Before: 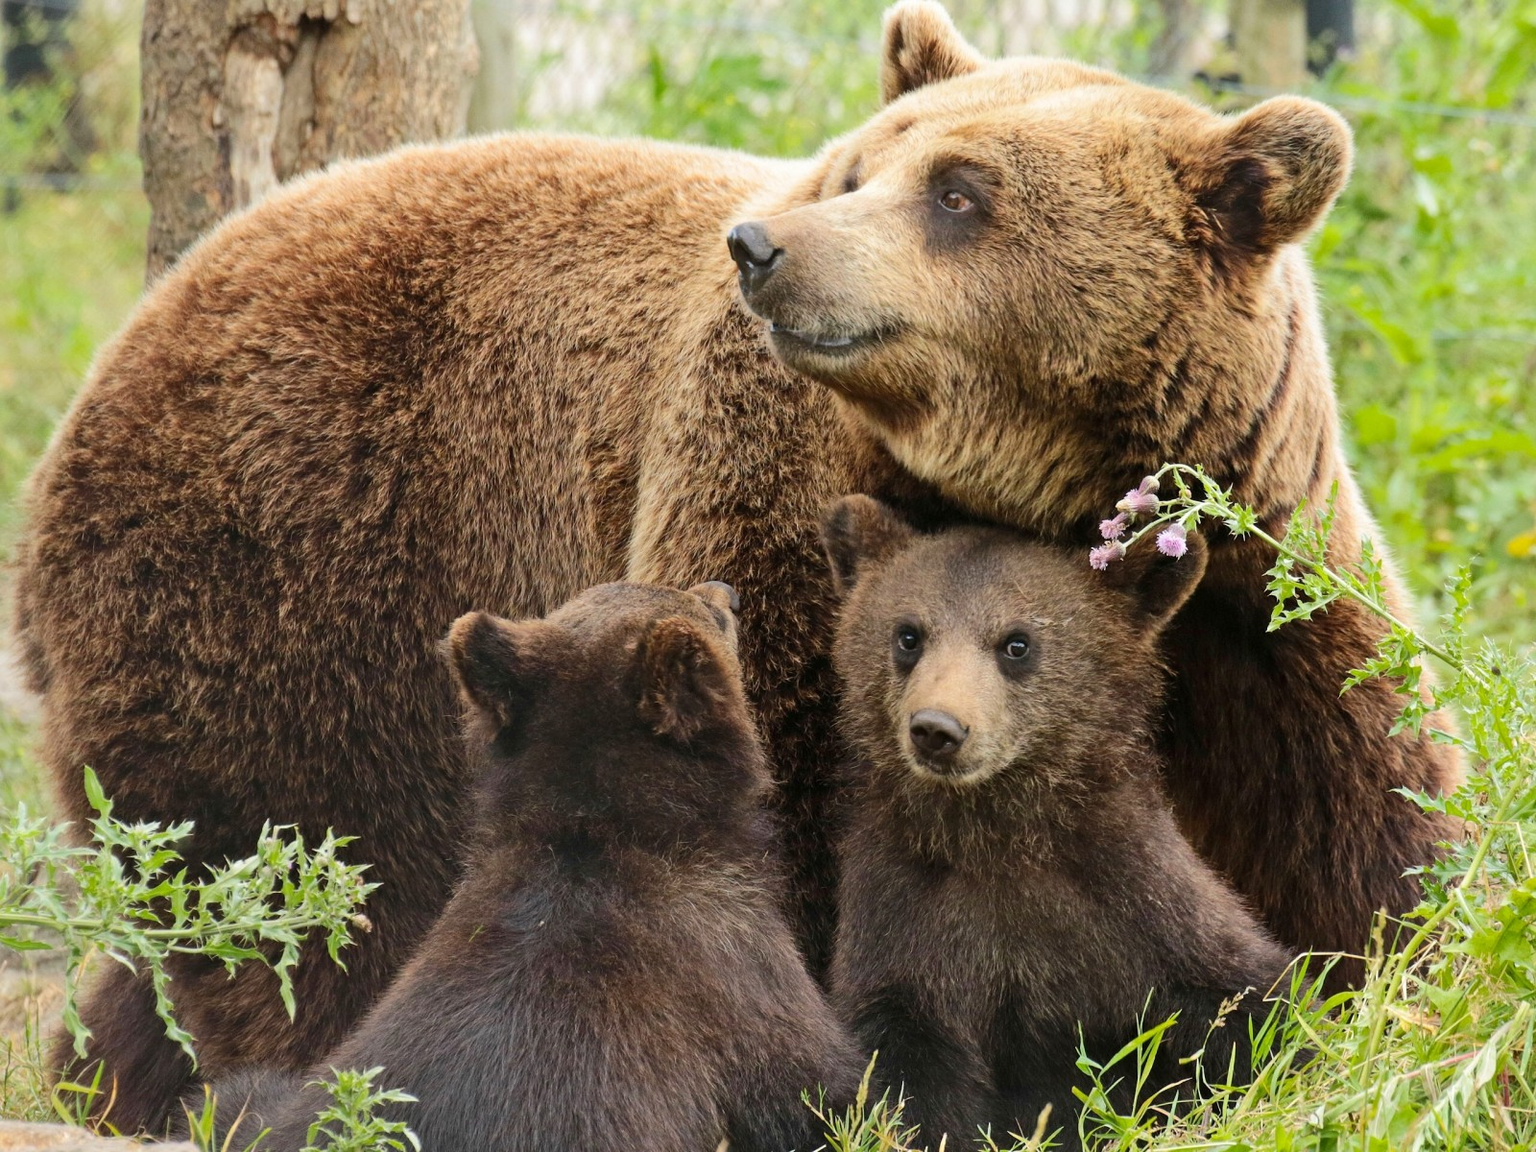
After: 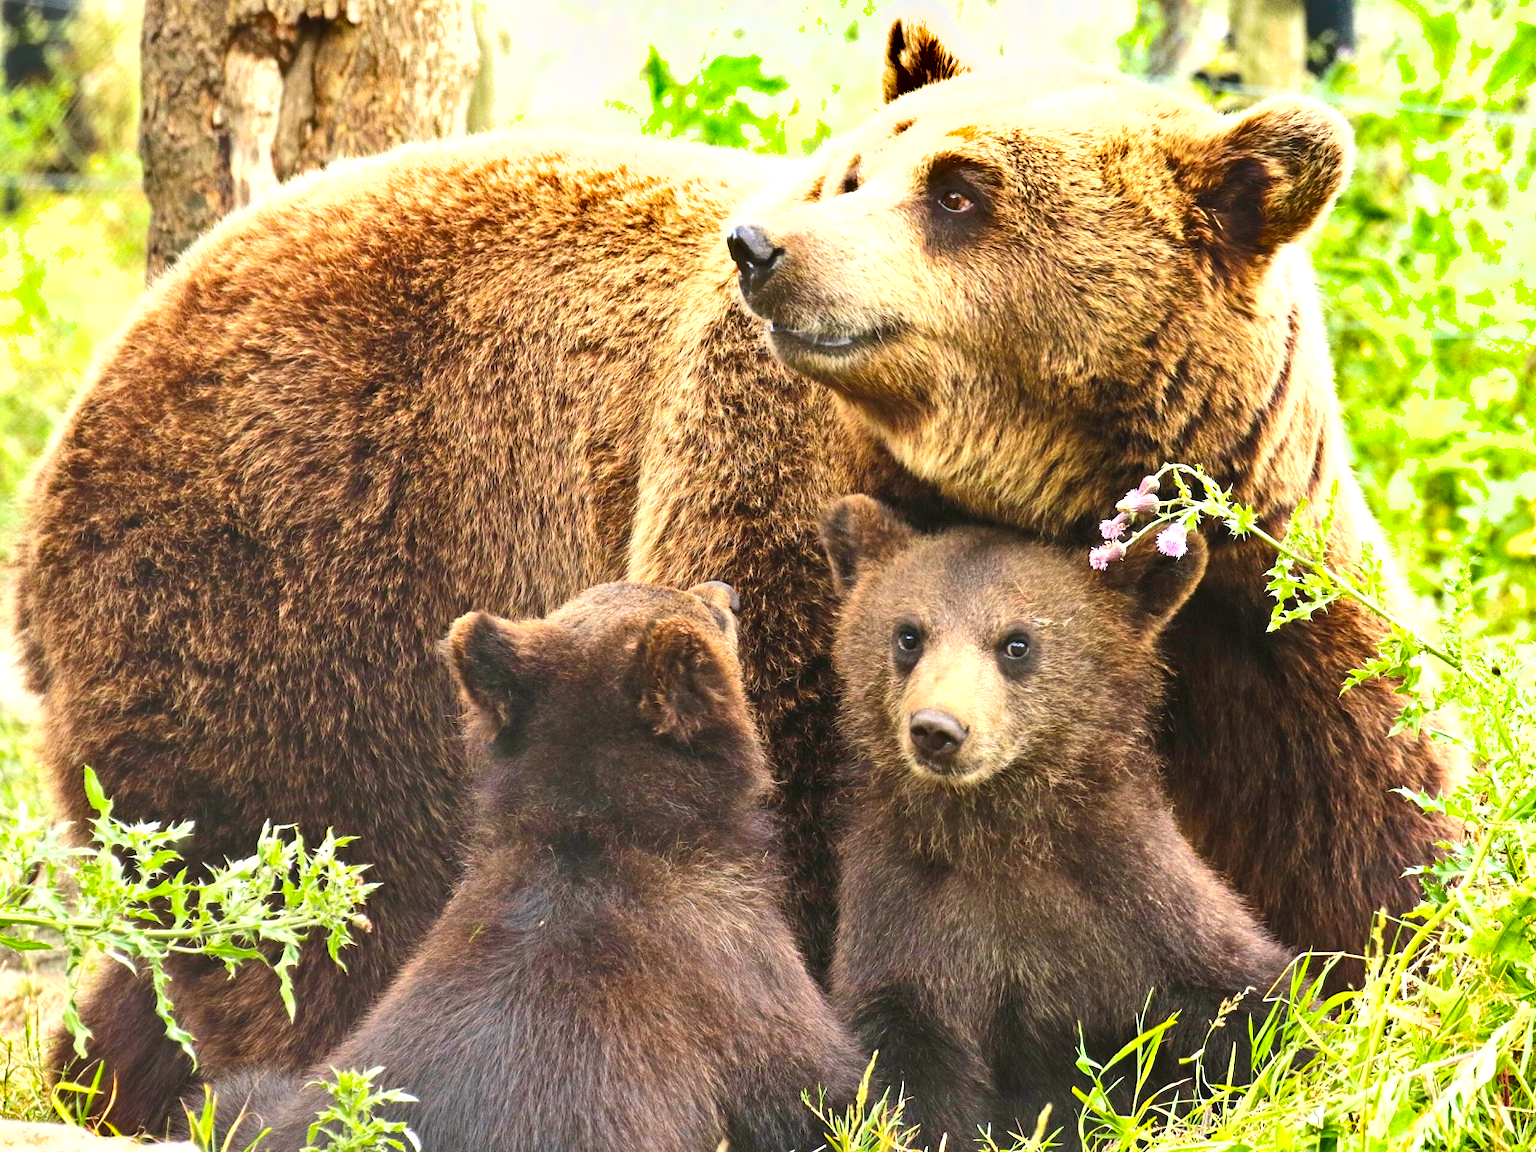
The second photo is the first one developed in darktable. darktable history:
color balance rgb: power › chroma 0.303%, power › hue 24.09°, highlights gain › chroma 0.26%, highlights gain › hue 332.06°, global offset › luminance 0.494%, perceptual saturation grading › global saturation -3.013%, perceptual saturation grading › shadows -2.559%, global vibrance 42.891%
exposure: exposure 1 EV, compensate highlight preservation false
shadows and highlights: soften with gaussian
